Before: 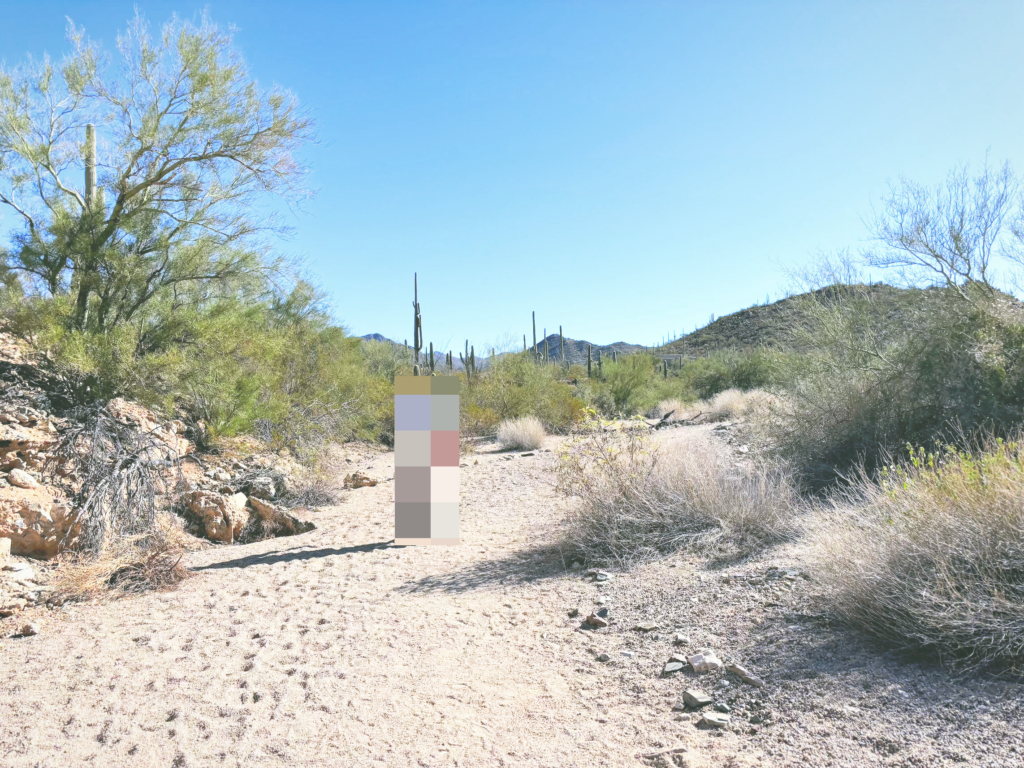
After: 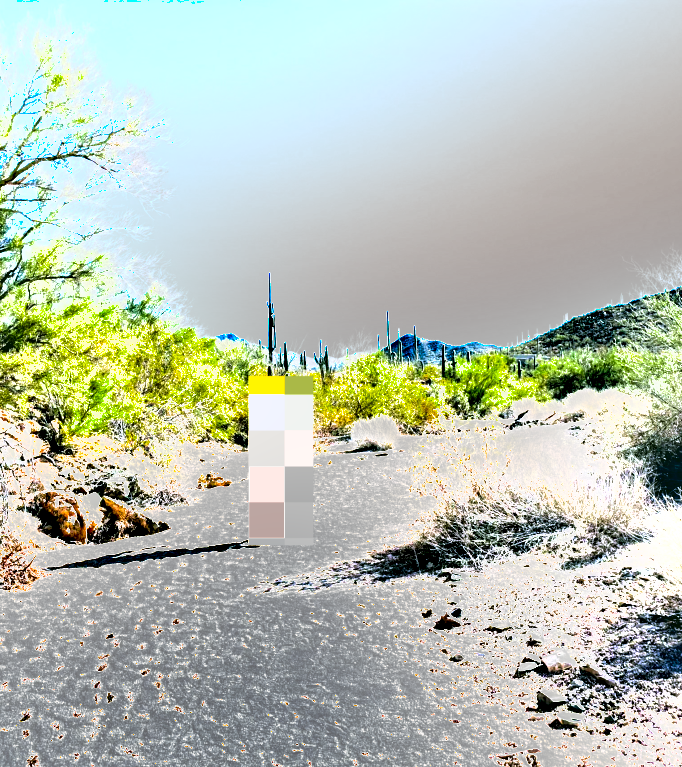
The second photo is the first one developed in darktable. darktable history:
exposure: black level correction 0.007, exposure 0.159 EV, compensate highlight preservation false
crop and rotate: left 14.292%, right 19.041%
color balance rgb: linear chroma grading › shadows -10%, linear chroma grading › global chroma 20%, perceptual saturation grading › global saturation 15%, perceptual brilliance grading › global brilliance 30%, perceptual brilliance grading › highlights 12%, perceptual brilliance grading › mid-tones 24%, global vibrance 20%
shadows and highlights: soften with gaussian
color correction: highlights a* -0.137, highlights b* 0.137
